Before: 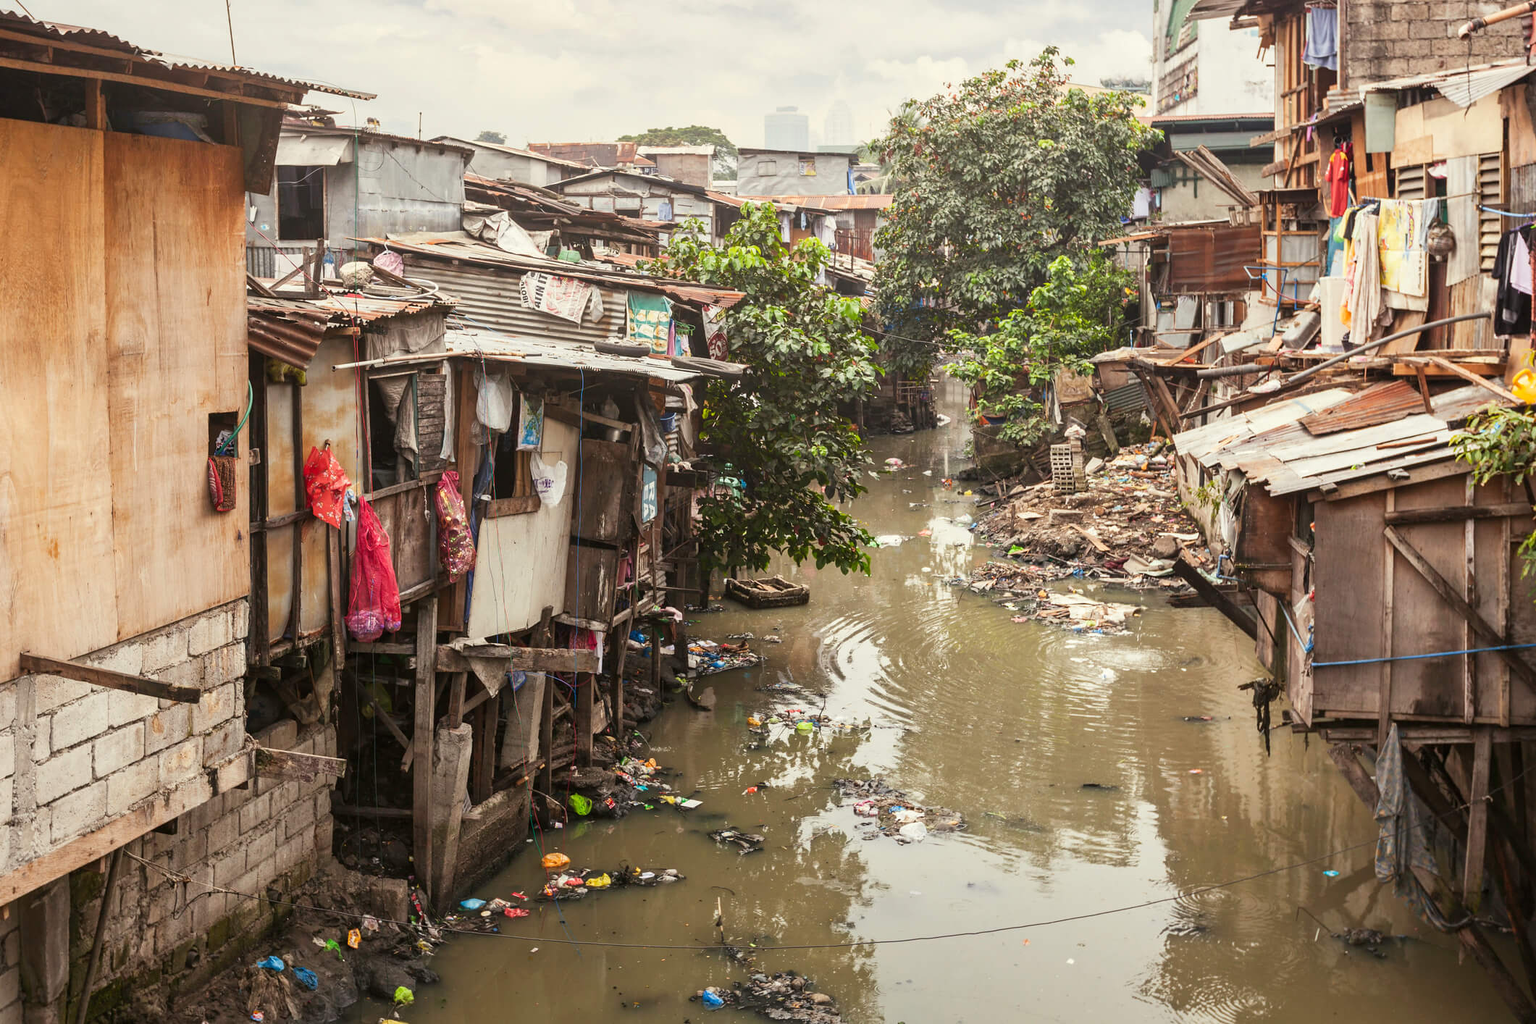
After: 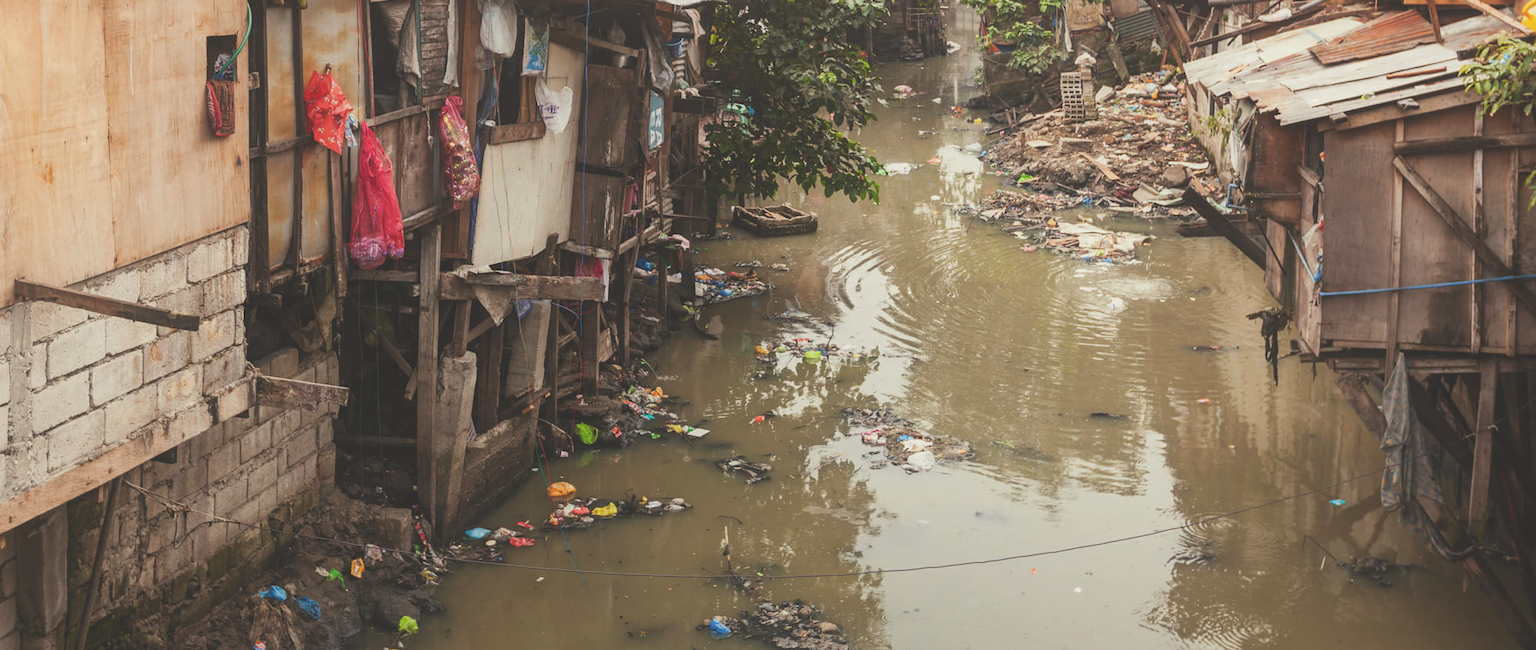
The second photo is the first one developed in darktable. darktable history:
exposure: black level correction -0.025, exposure -0.117 EV, compensate highlight preservation false
rotate and perspective: rotation 0.174°, lens shift (vertical) 0.013, lens shift (horizontal) 0.019, shear 0.001, automatic cropping original format, crop left 0.007, crop right 0.991, crop top 0.016, crop bottom 0.997
crop and rotate: top 36.435%
contrast equalizer: octaves 7, y [[0.6 ×6], [0.55 ×6], [0 ×6], [0 ×6], [0 ×6]], mix -0.3
